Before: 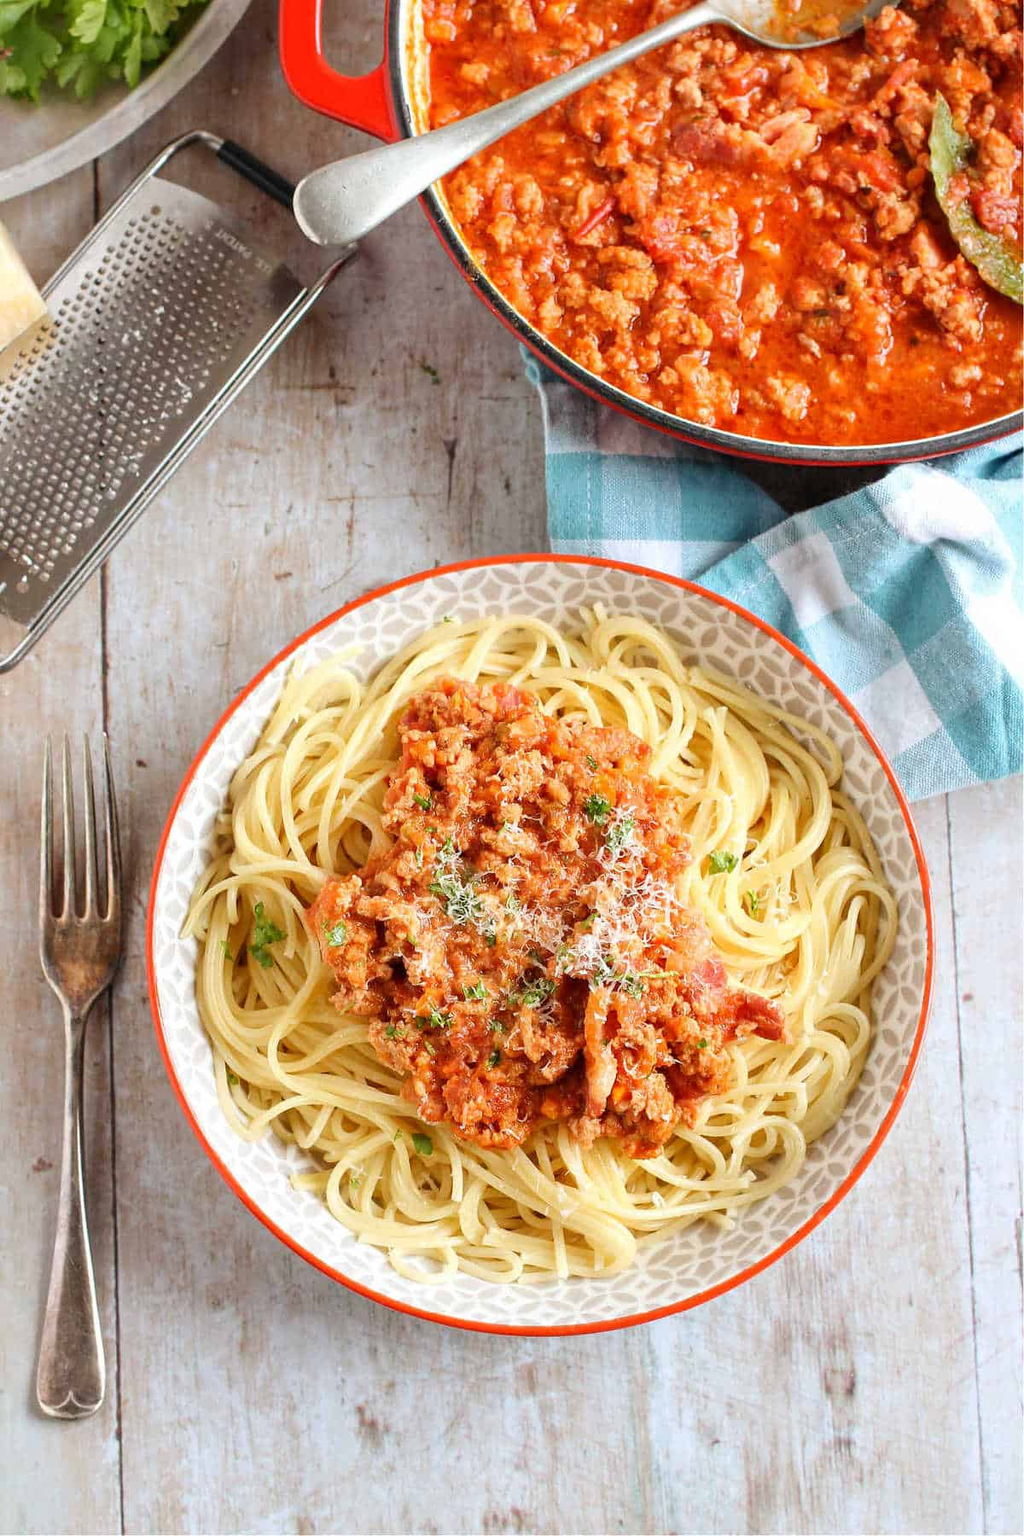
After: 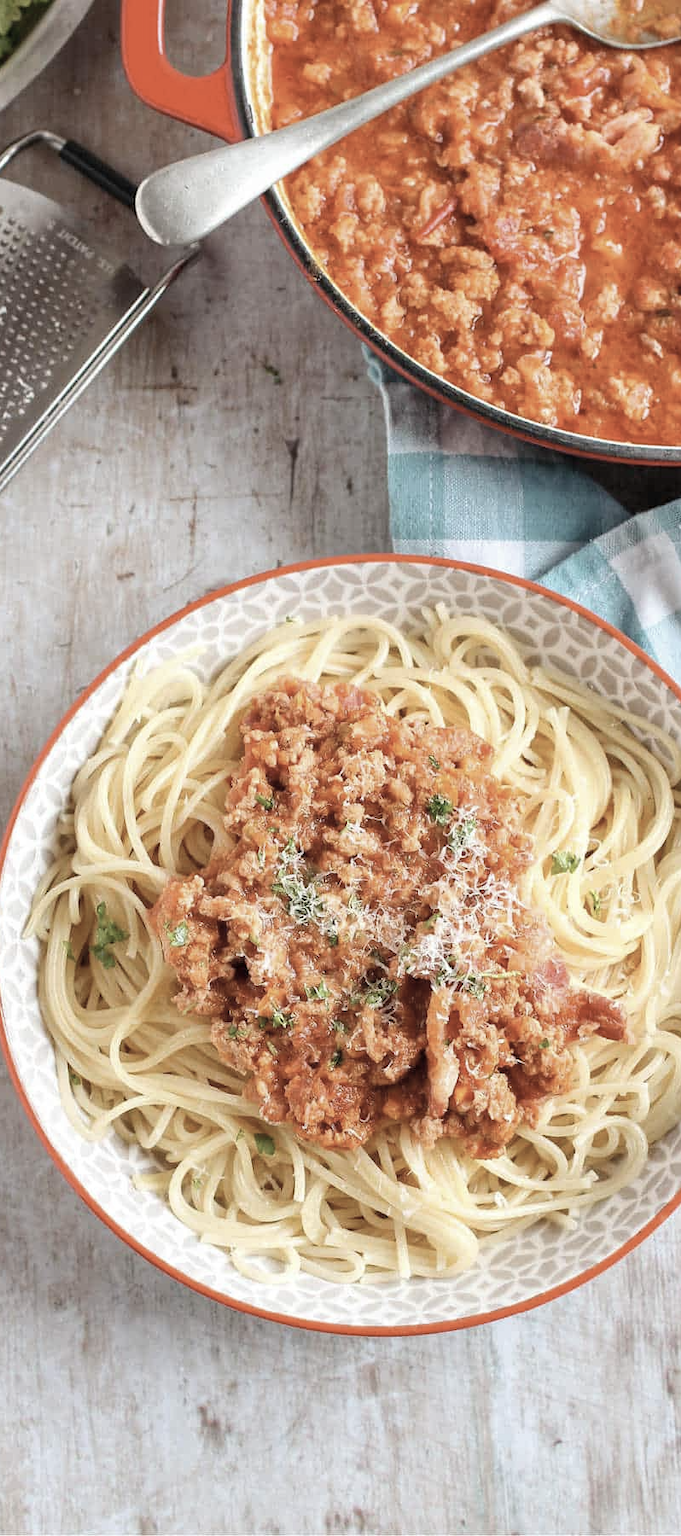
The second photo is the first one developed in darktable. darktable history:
color correction: saturation 0.57
crop: left 15.419%, right 17.914%
